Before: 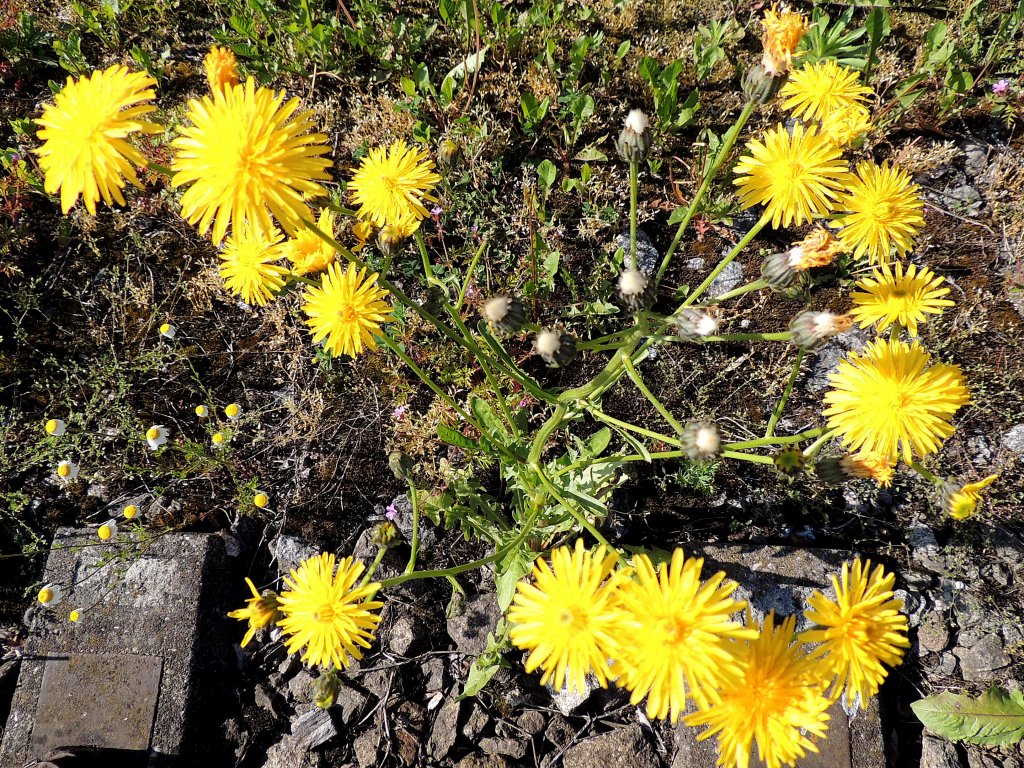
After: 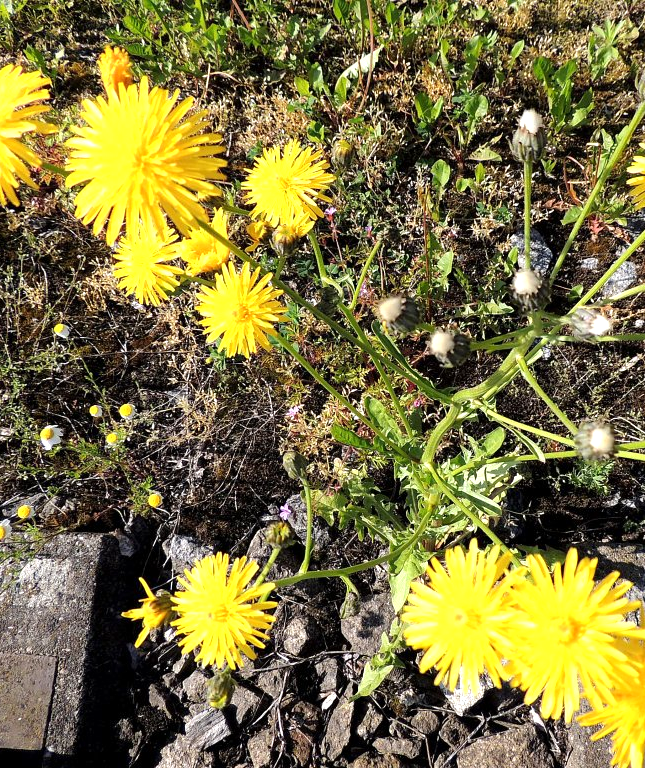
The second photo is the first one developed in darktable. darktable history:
exposure: exposure 0.408 EV, compensate highlight preservation false
crop: left 10.421%, right 26.579%
